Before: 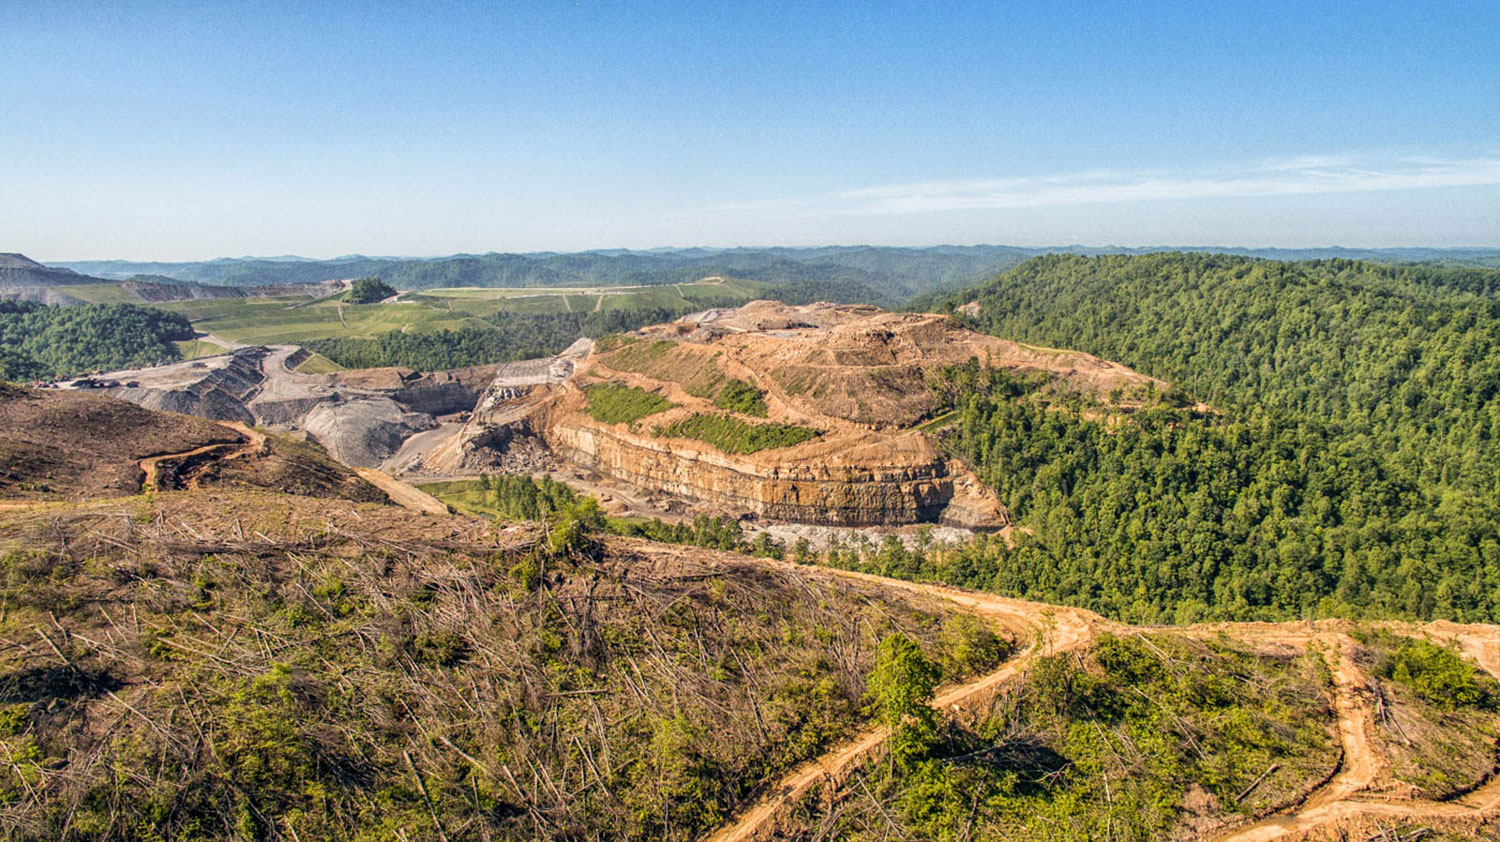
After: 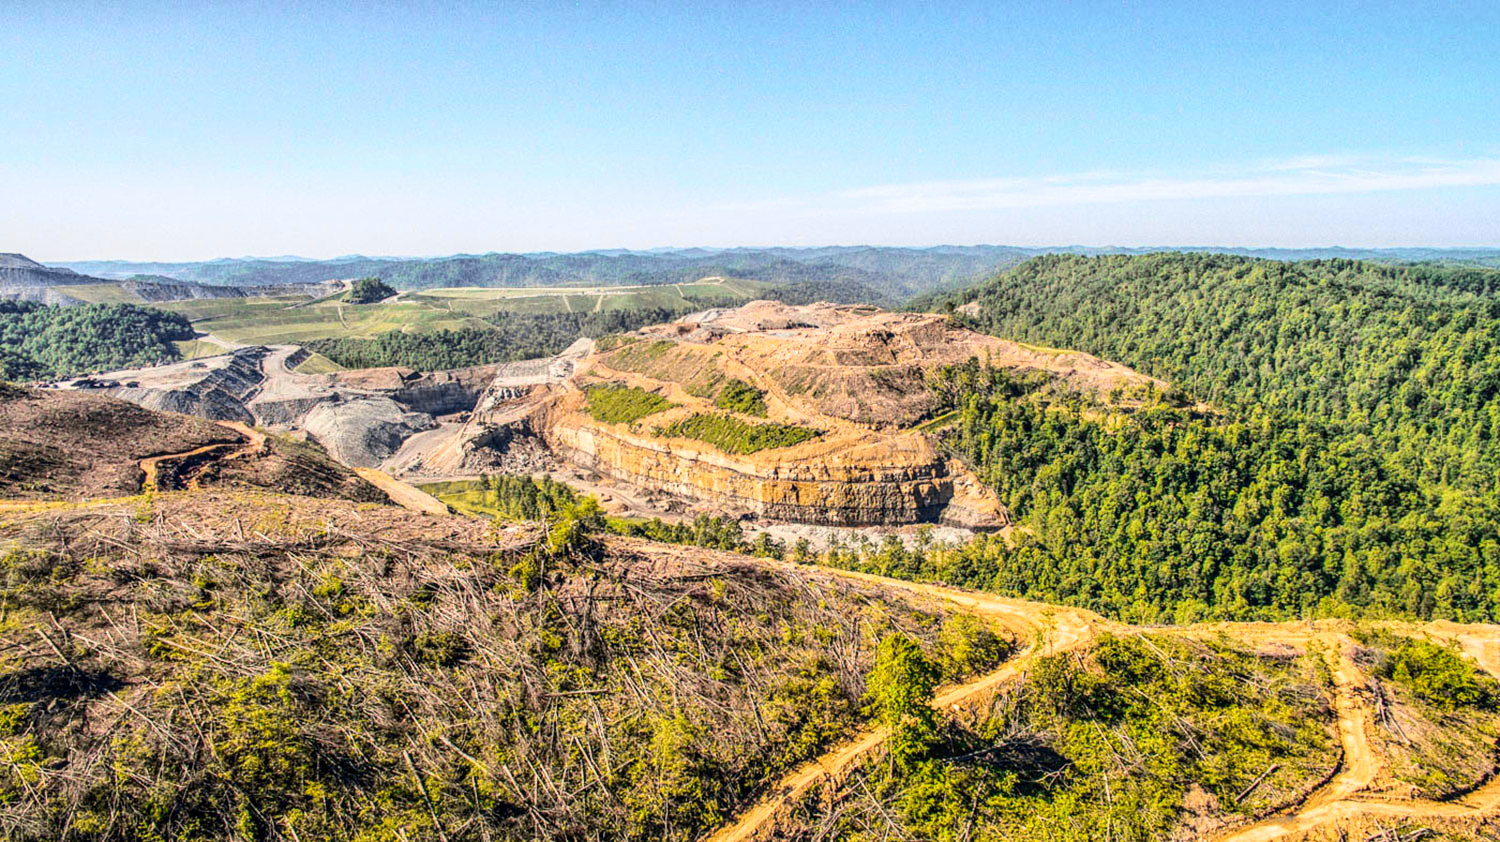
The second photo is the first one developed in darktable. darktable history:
tone curve: curves: ch0 [(0, 0.023) (0.103, 0.087) (0.277, 0.28) (0.46, 0.554) (0.569, 0.68) (0.735, 0.843) (0.994, 0.984)]; ch1 [(0, 0) (0.324, 0.285) (0.456, 0.438) (0.488, 0.497) (0.512, 0.503) (0.535, 0.535) (0.599, 0.606) (0.715, 0.738) (1, 1)]; ch2 [(0, 0) (0.369, 0.388) (0.449, 0.431) (0.478, 0.471) (0.502, 0.503) (0.55, 0.553) (0.603, 0.602) (0.656, 0.713) (1, 1)], color space Lab, independent channels, preserve colors none
local contrast: on, module defaults
